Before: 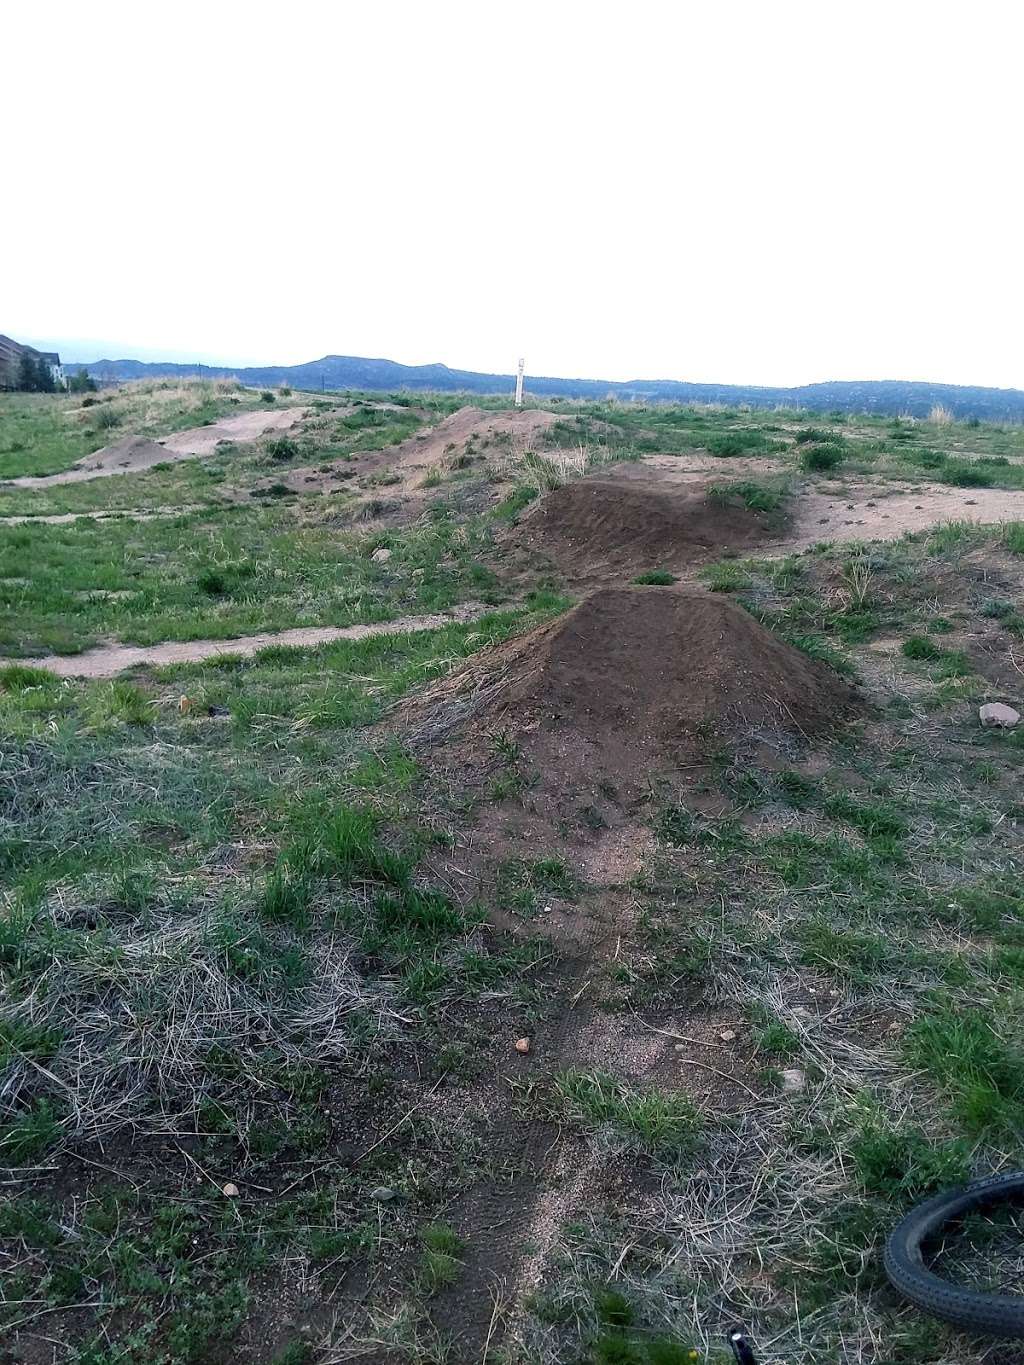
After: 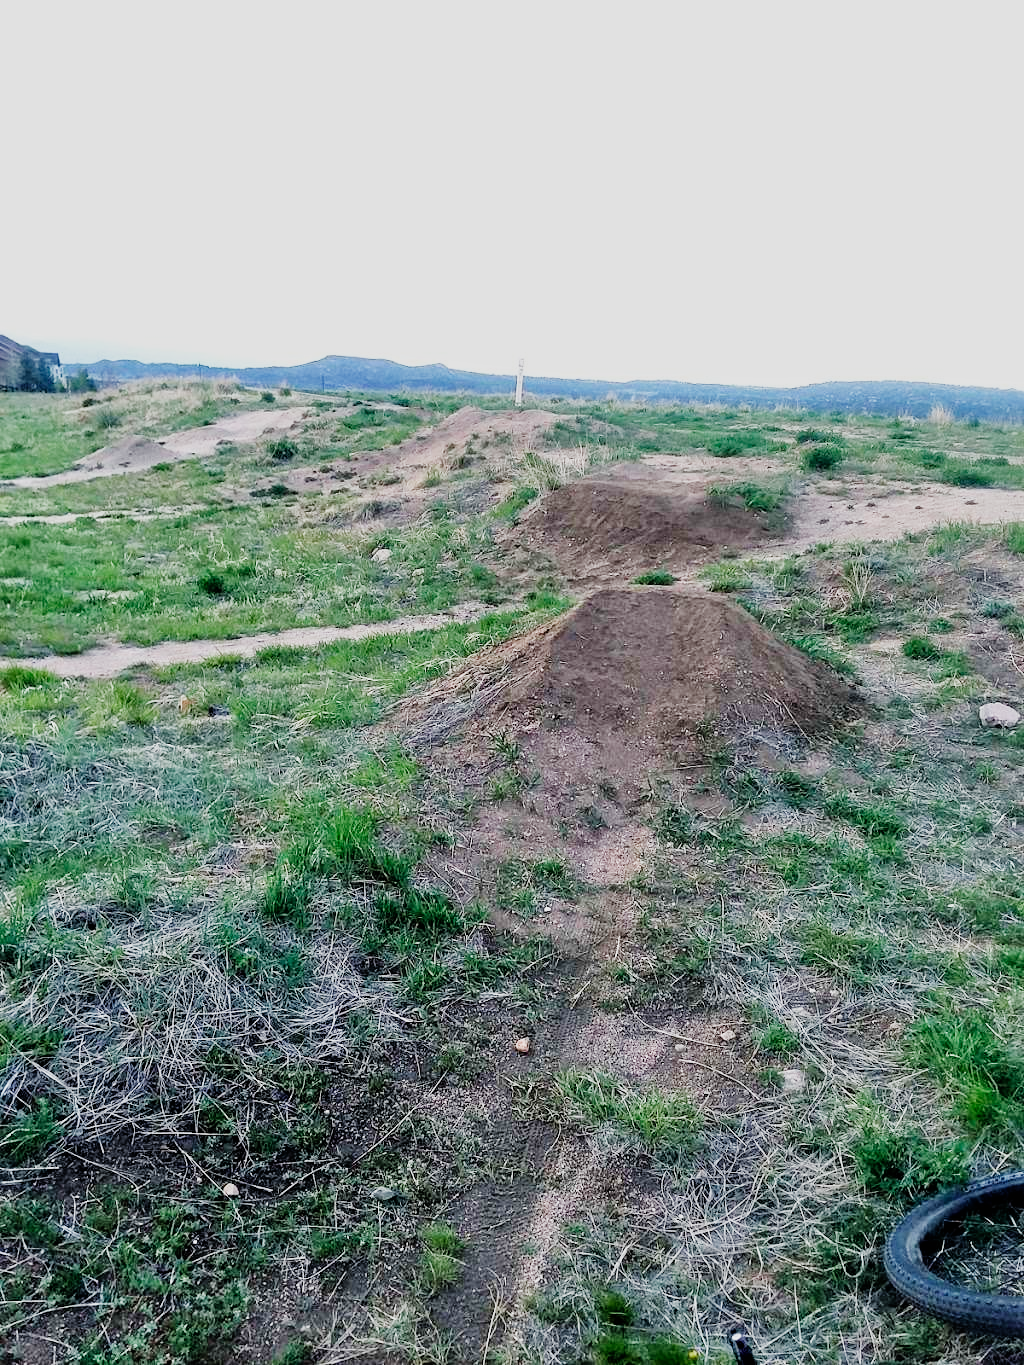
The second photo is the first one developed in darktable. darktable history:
tone equalizer: -7 EV 0.15 EV, -6 EV 0.6 EV, -5 EV 1.15 EV, -4 EV 1.33 EV, -3 EV 1.15 EV, -2 EV 0.6 EV, -1 EV 0.15 EV, mask exposure compensation -0.5 EV
sigmoid: contrast 1.7, skew -0.2, preserve hue 0%, red attenuation 0.1, red rotation 0.035, green attenuation 0.1, green rotation -0.017, blue attenuation 0.15, blue rotation -0.052, base primaries Rec2020
